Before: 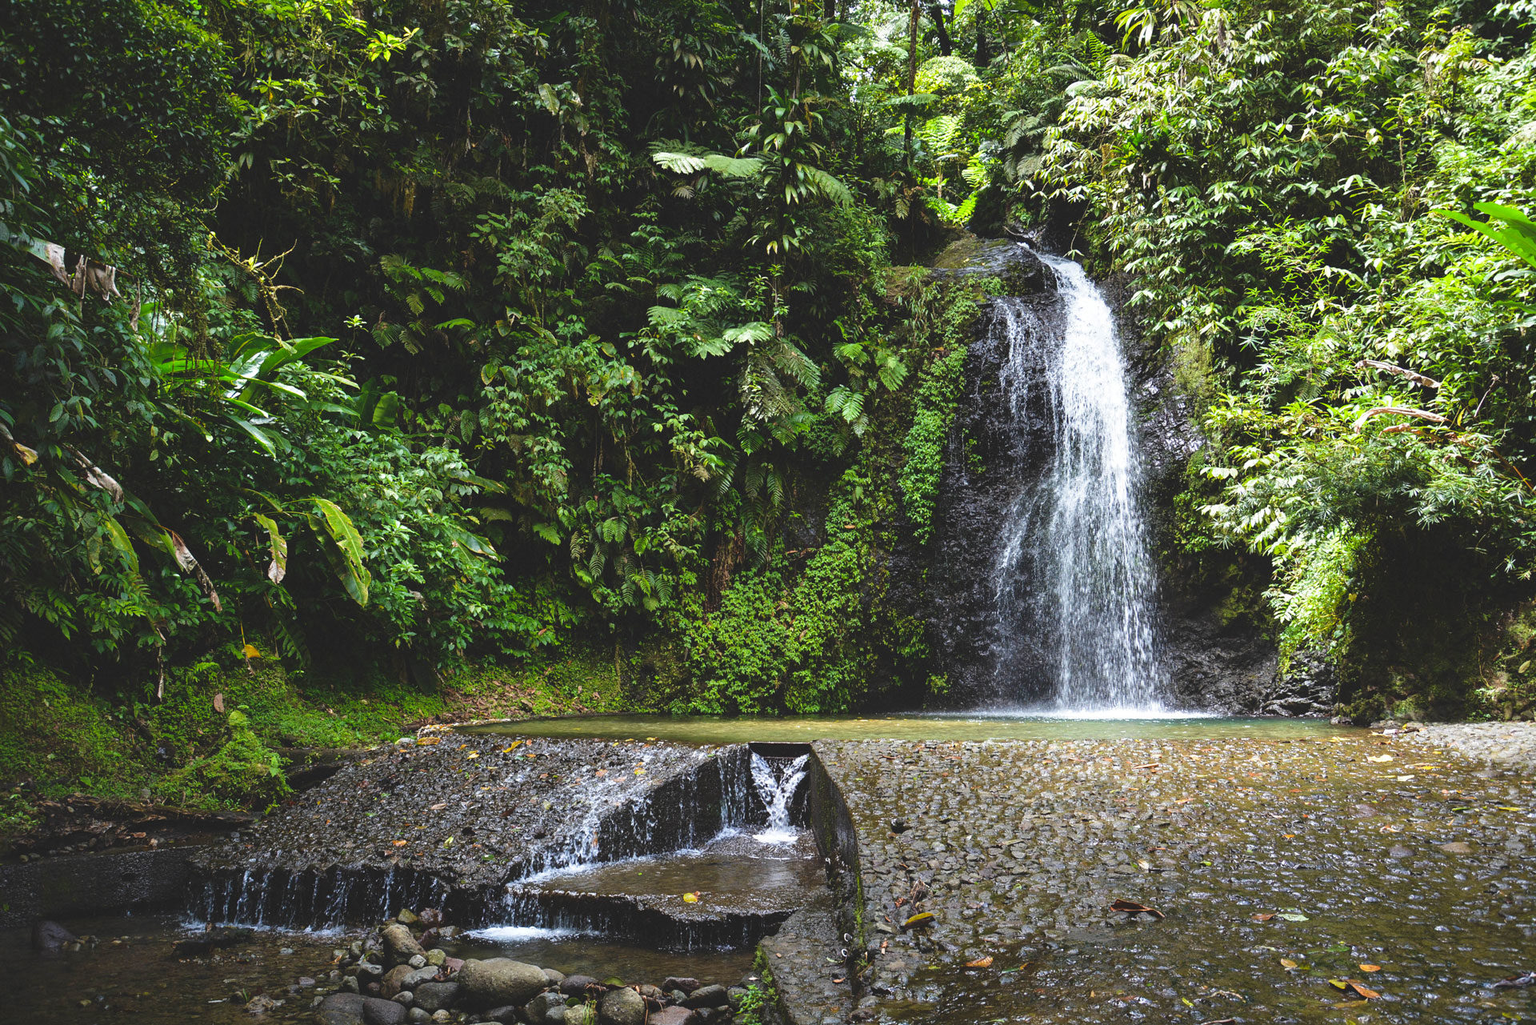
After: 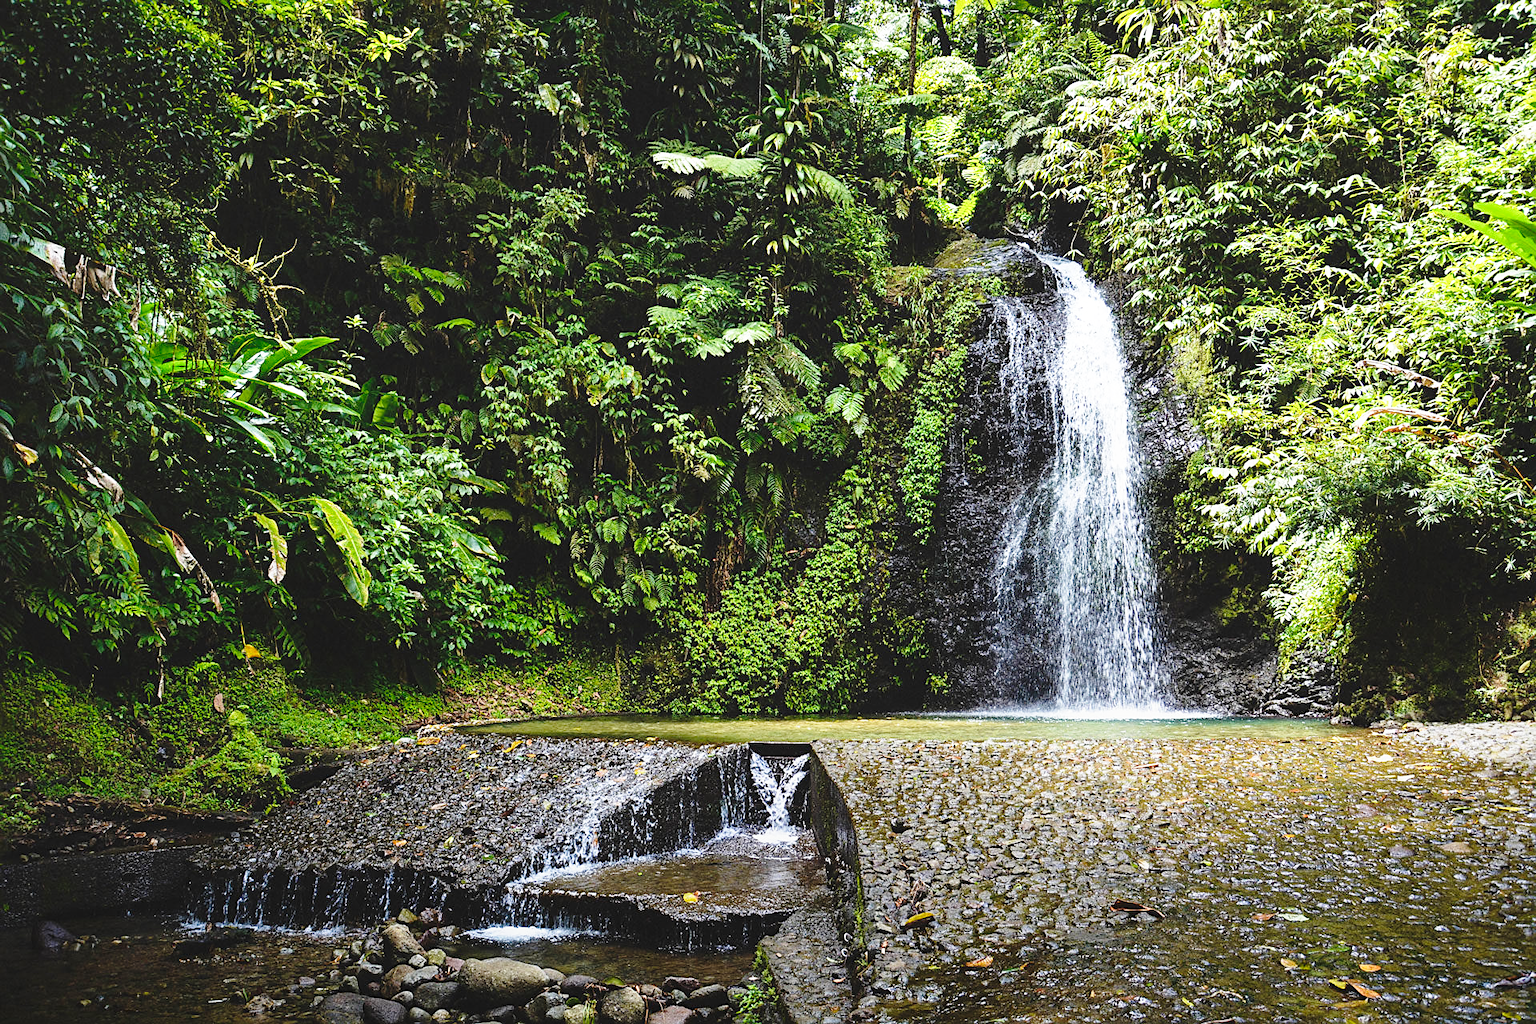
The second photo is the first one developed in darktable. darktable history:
graduated density: rotation -180°, offset 24.95
sharpen: on, module defaults
haze removal: compatibility mode true, adaptive false
base curve: curves: ch0 [(0, 0) (0.028, 0.03) (0.121, 0.232) (0.46, 0.748) (0.859, 0.968) (1, 1)], preserve colors none
